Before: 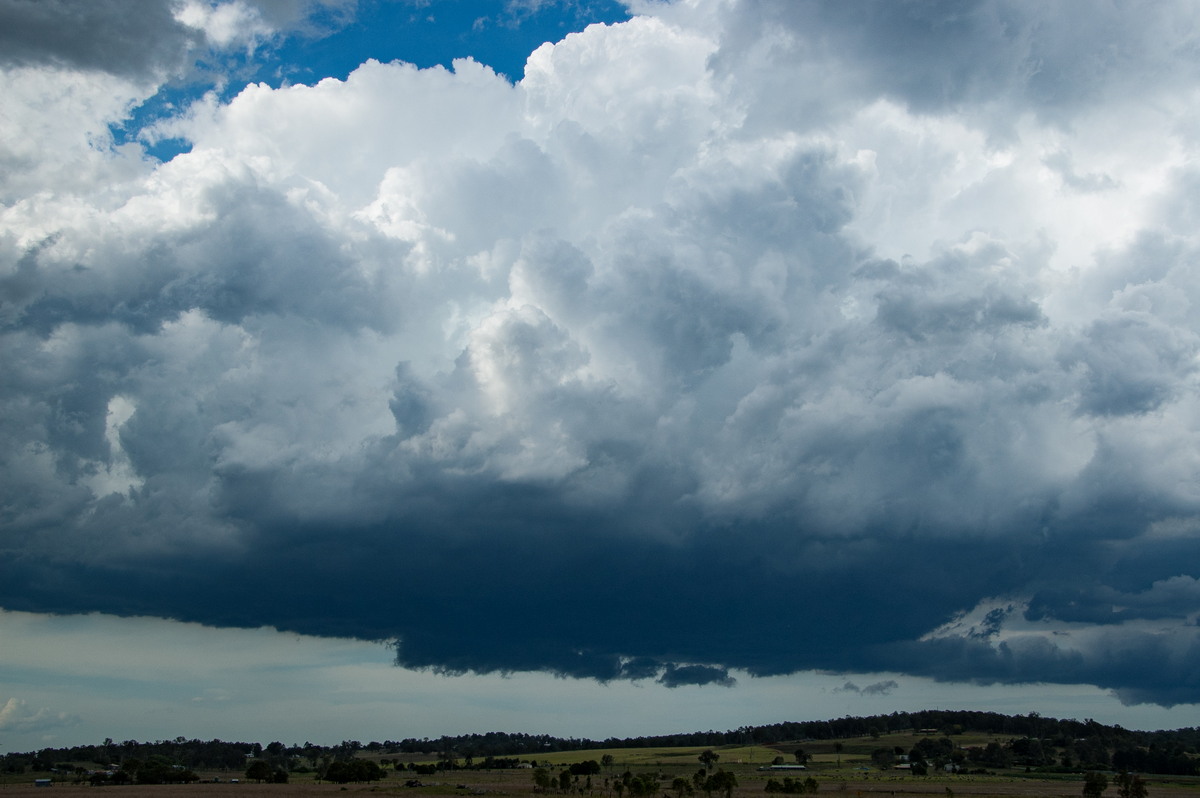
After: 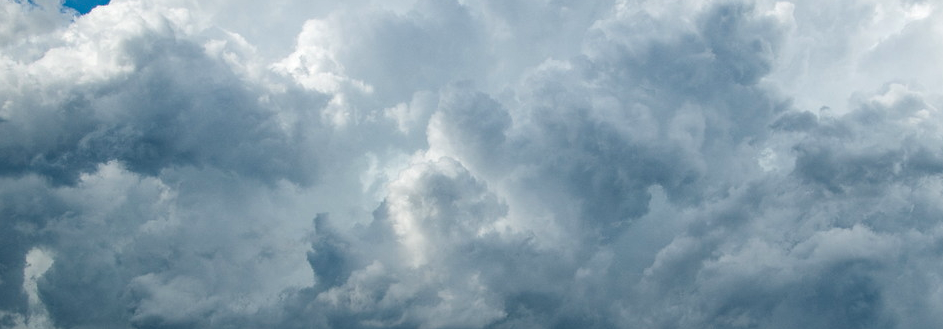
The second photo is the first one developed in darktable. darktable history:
crop: left 6.837%, top 18.574%, right 14.5%, bottom 40.134%
haze removal: adaptive false
local contrast: highlights 106%, shadows 102%, detail 120%, midtone range 0.2
